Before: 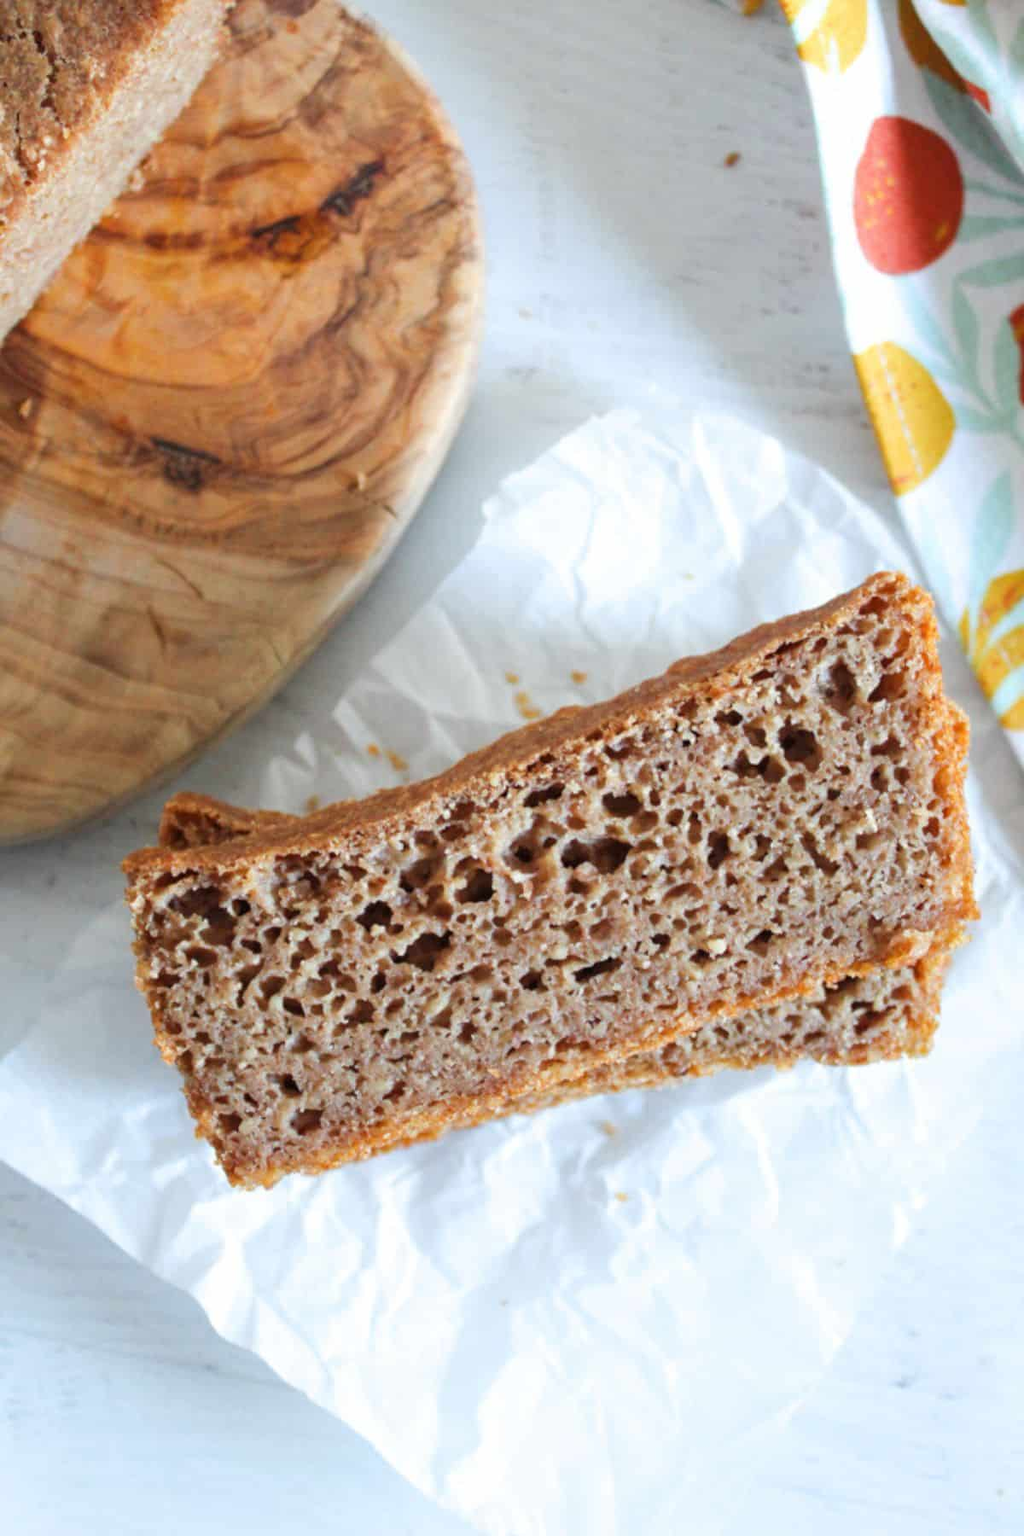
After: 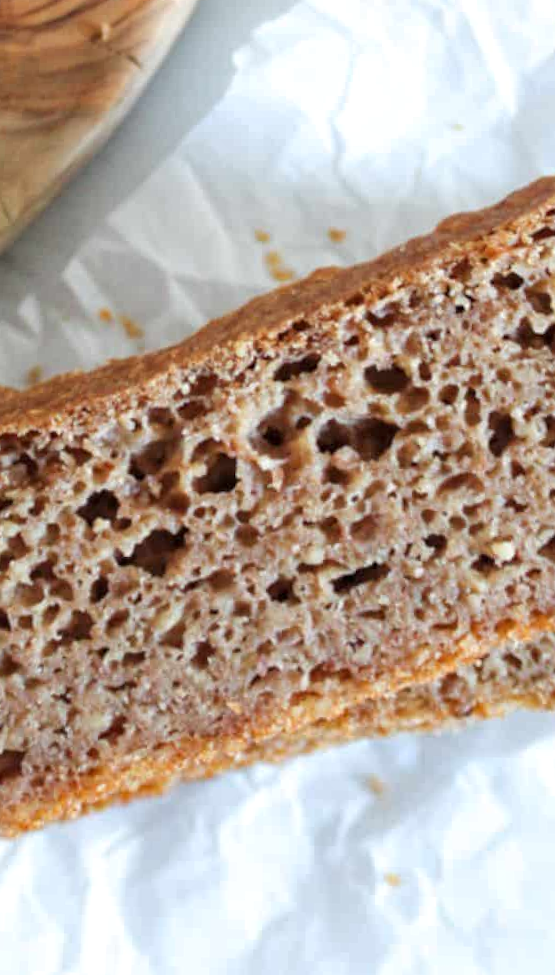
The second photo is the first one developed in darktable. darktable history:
rotate and perspective: rotation 0.72°, lens shift (vertical) -0.352, lens shift (horizontal) -0.051, crop left 0.152, crop right 0.859, crop top 0.019, crop bottom 0.964
crop and rotate: left 22.13%, top 22.054%, right 22.026%, bottom 22.102%
local contrast: highlights 100%, shadows 100%, detail 120%, midtone range 0.2
